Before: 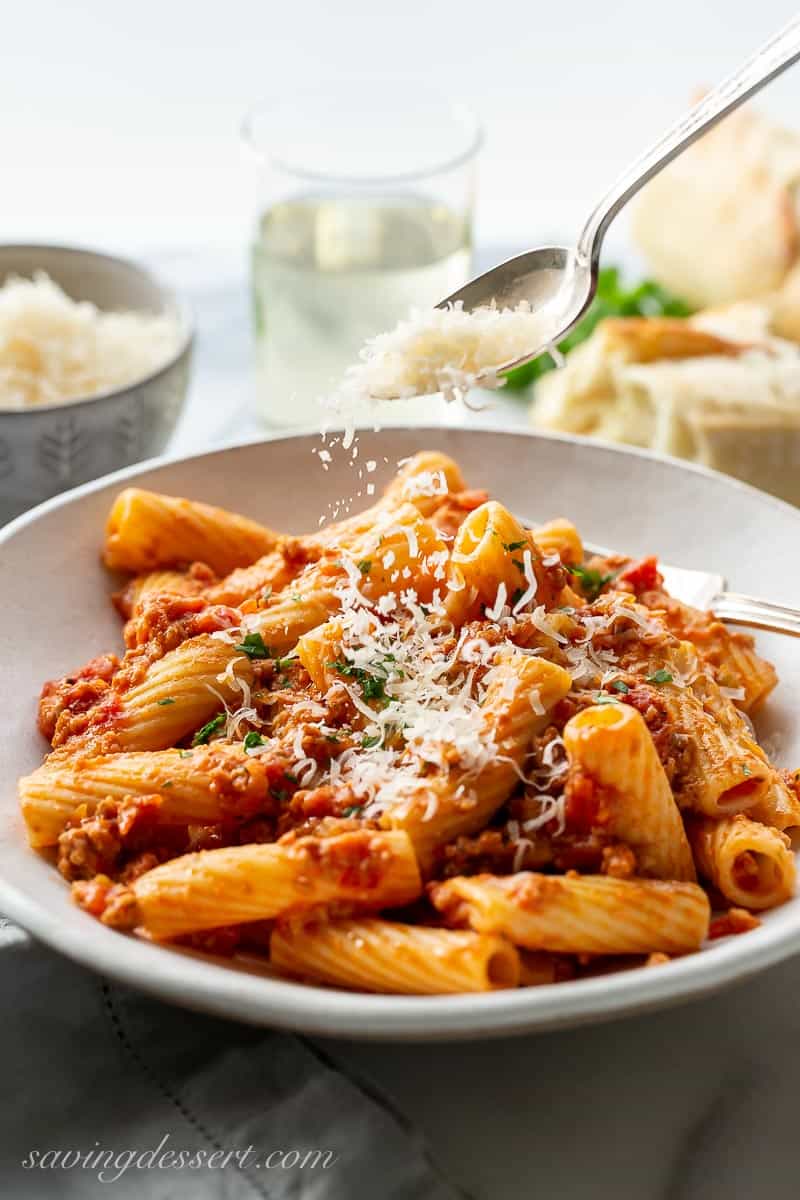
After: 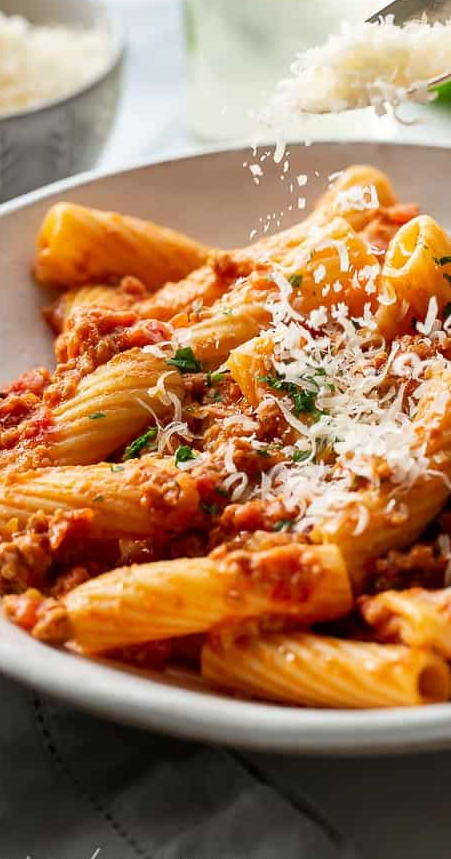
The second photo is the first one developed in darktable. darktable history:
tone equalizer: edges refinement/feathering 500, mask exposure compensation -1.57 EV, preserve details no
crop: left 8.698%, top 23.867%, right 34.818%, bottom 4.48%
